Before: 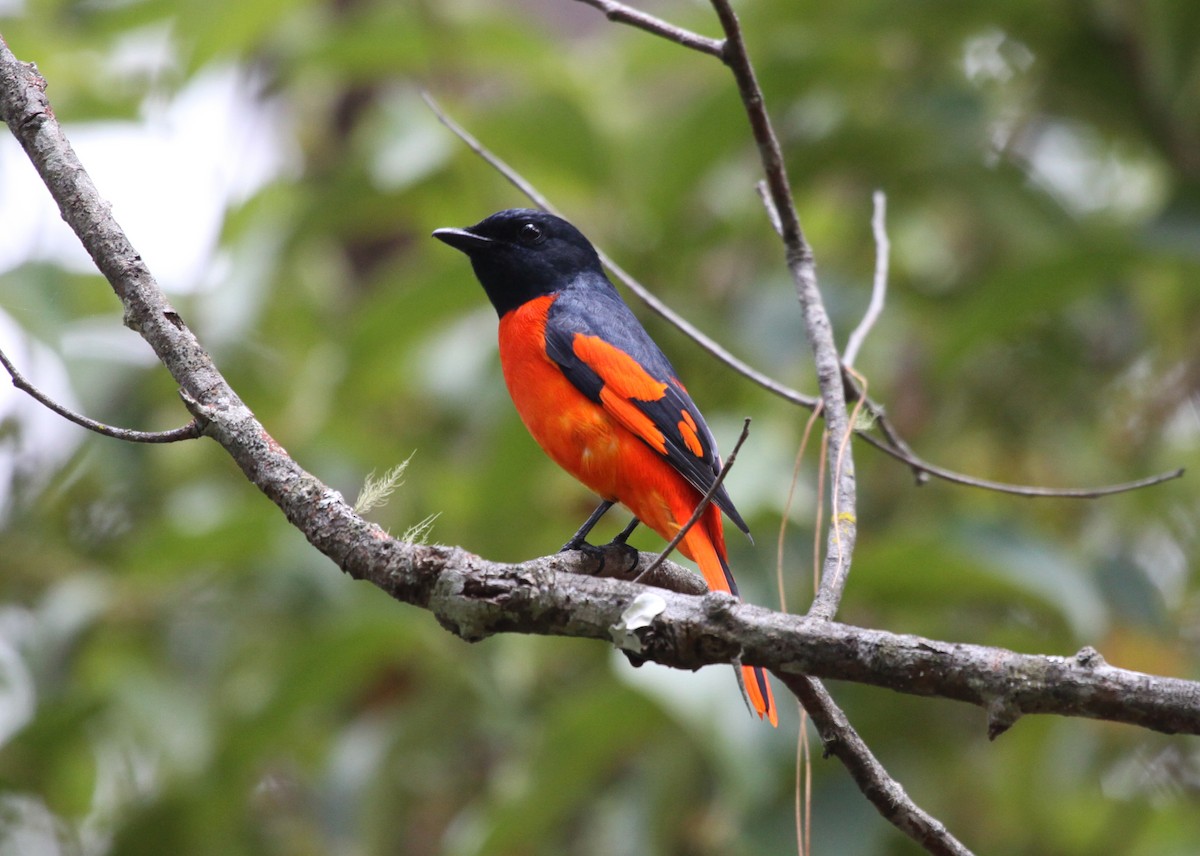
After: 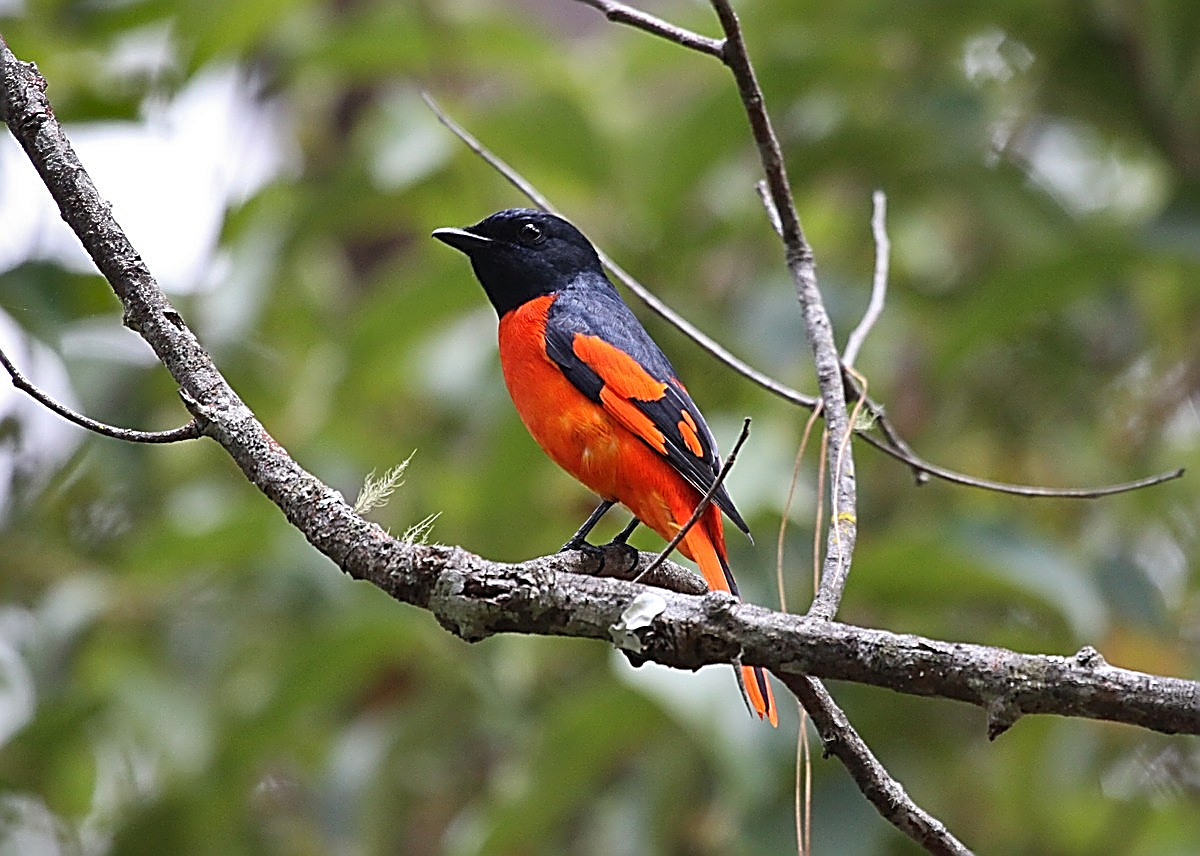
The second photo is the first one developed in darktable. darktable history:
sharpen: amount 2
shadows and highlights: shadows 19.13, highlights -83.41, soften with gaussian
